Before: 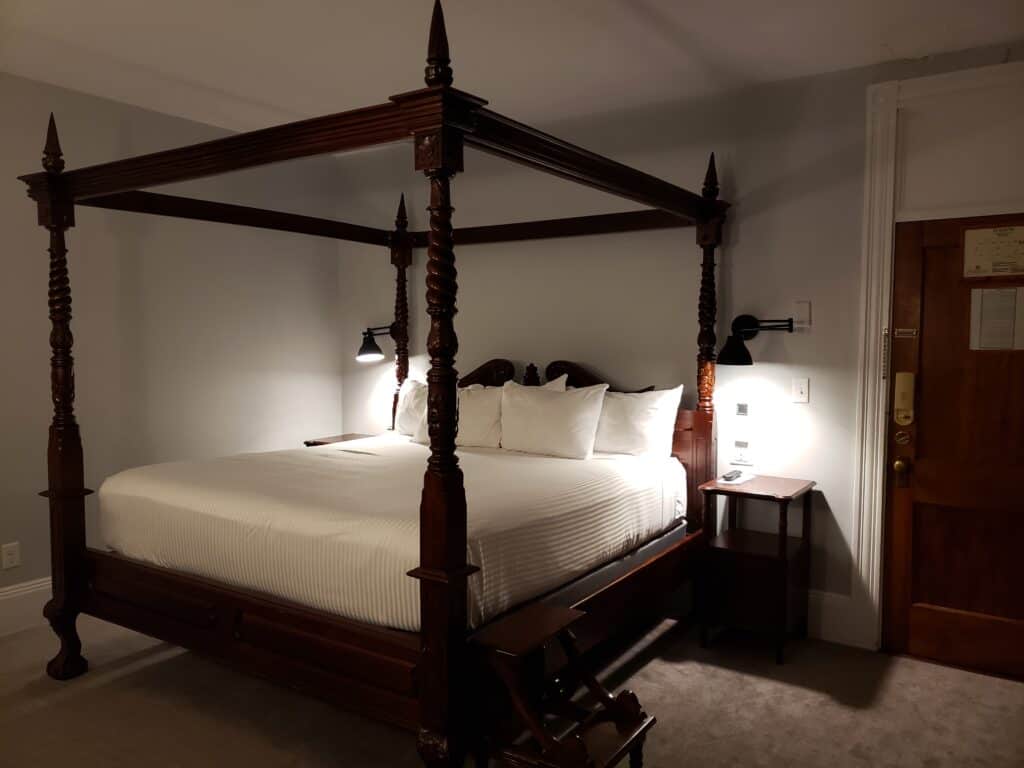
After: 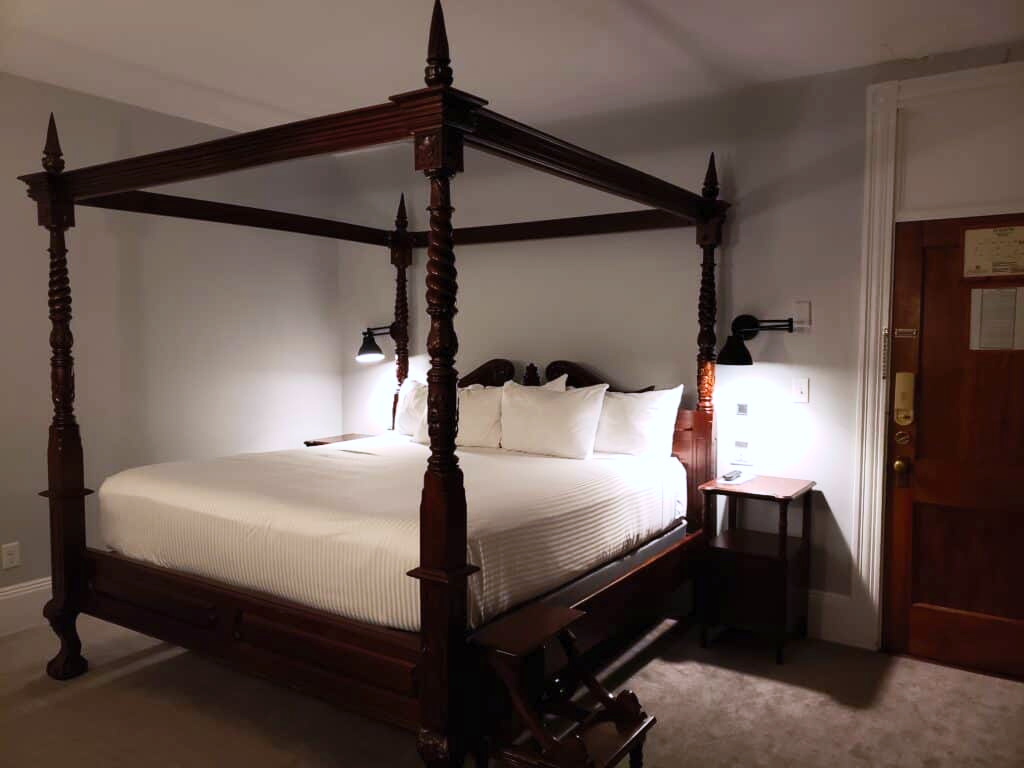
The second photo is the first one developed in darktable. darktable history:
color calibration: illuminant as shot in camera, x 0.358, y 0.373, temperature 4628.91 K
contrast brightness saturation: contrast 0.204, brightness 0.169, saturation 0.216
